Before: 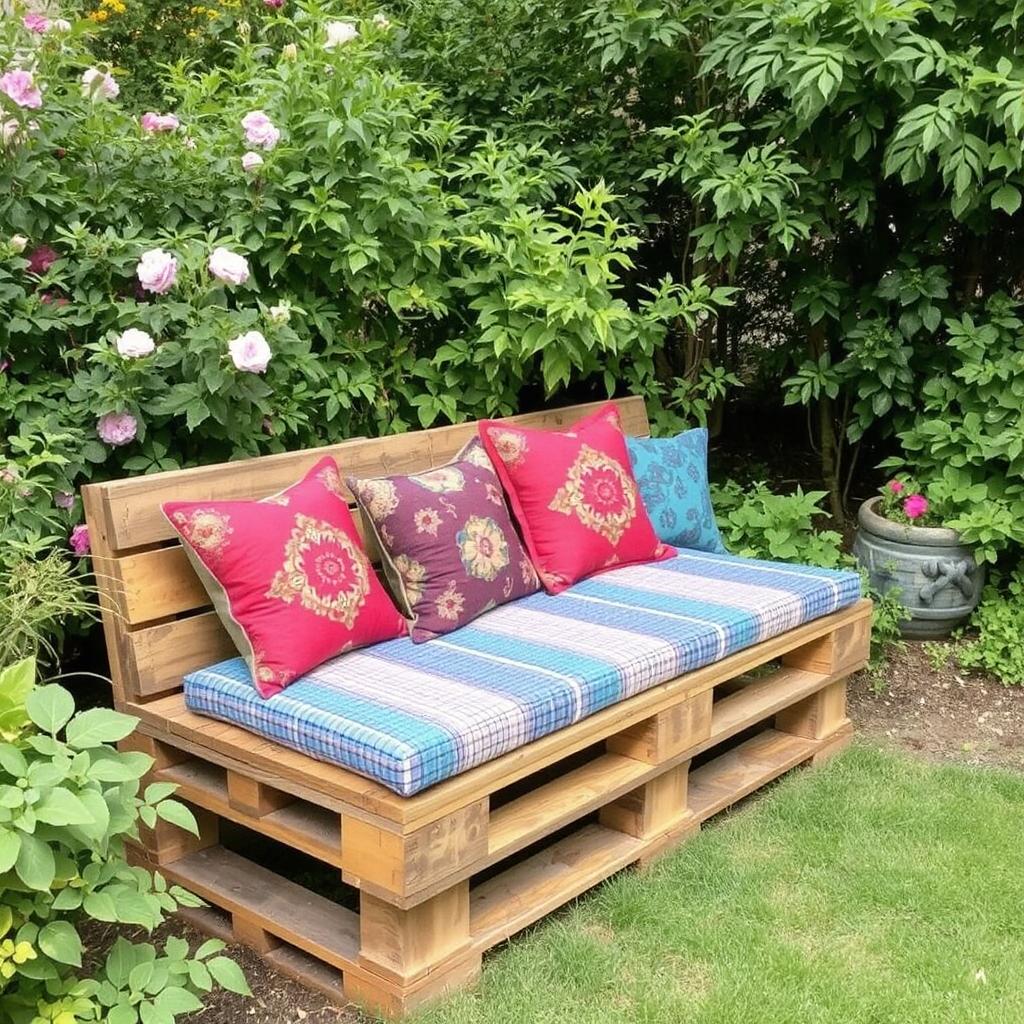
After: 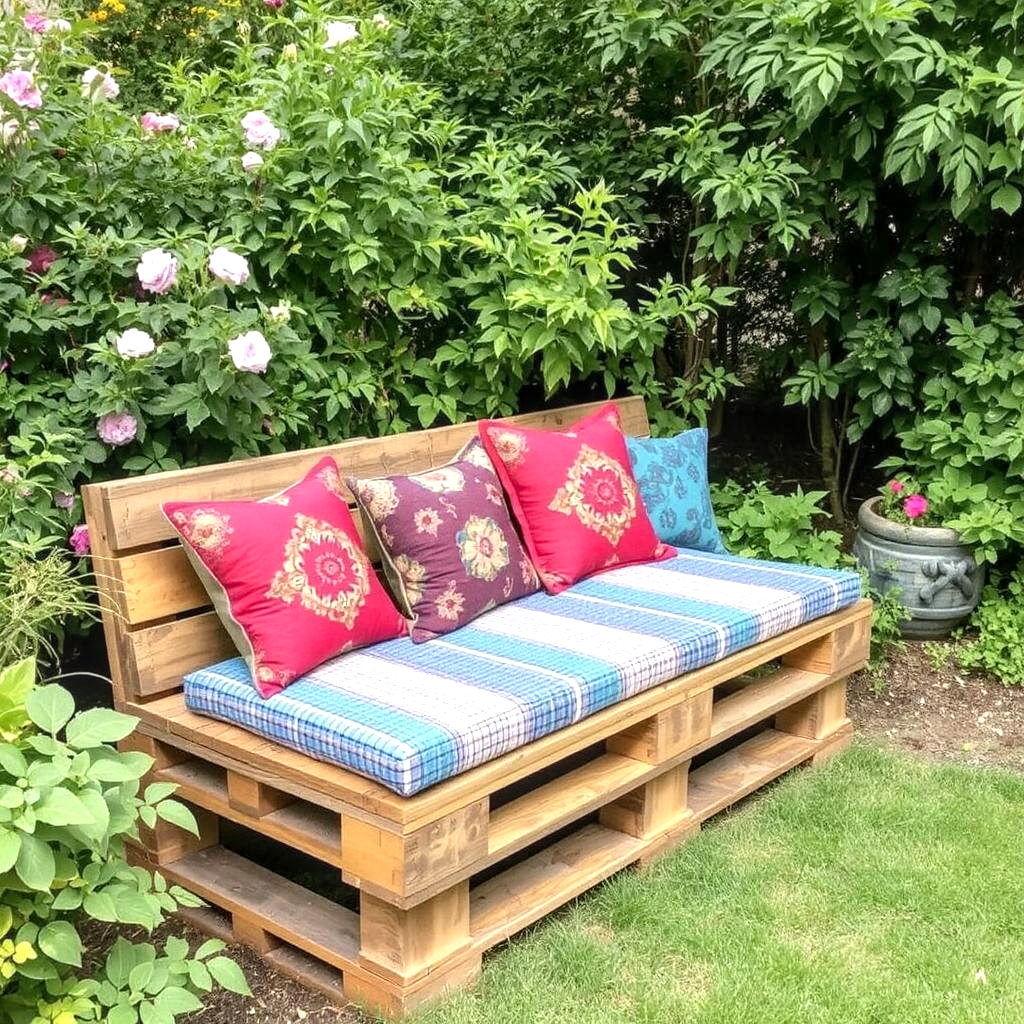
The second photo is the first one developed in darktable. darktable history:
exposure: exposure 0.299 EV, compensate exposure bias true, compensate highlight preservation false
local contrast: on, module defaults
